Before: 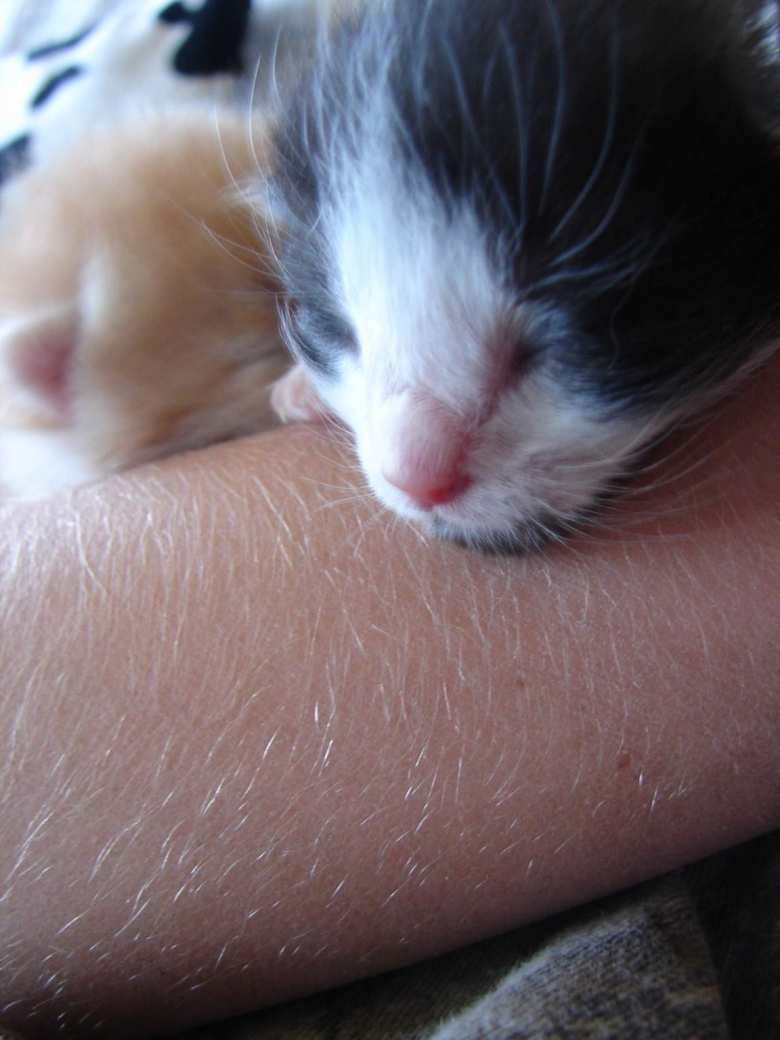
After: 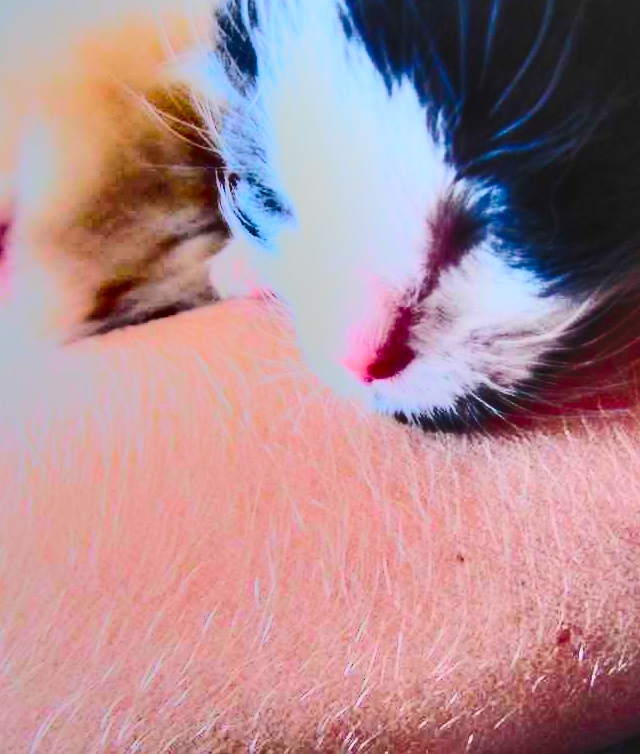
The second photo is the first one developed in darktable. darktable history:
base curve: curves: ch0 [(0, 0) (0.028, 0.03) (0.121, 0.232) (0.46, 0.748) (0.859, 0.968) (1, 1)], preserve colors none
crop: left 7.771%, top 12.1%, right 10.127%, bottom 15.392%
contrast brightness saturation: contrast 0.832, brightness 0.594, saturation 0.603
shadows and highlights: shadows 81.95, white point adjustment -9.05, highlights -61.5, soften with gaussian
